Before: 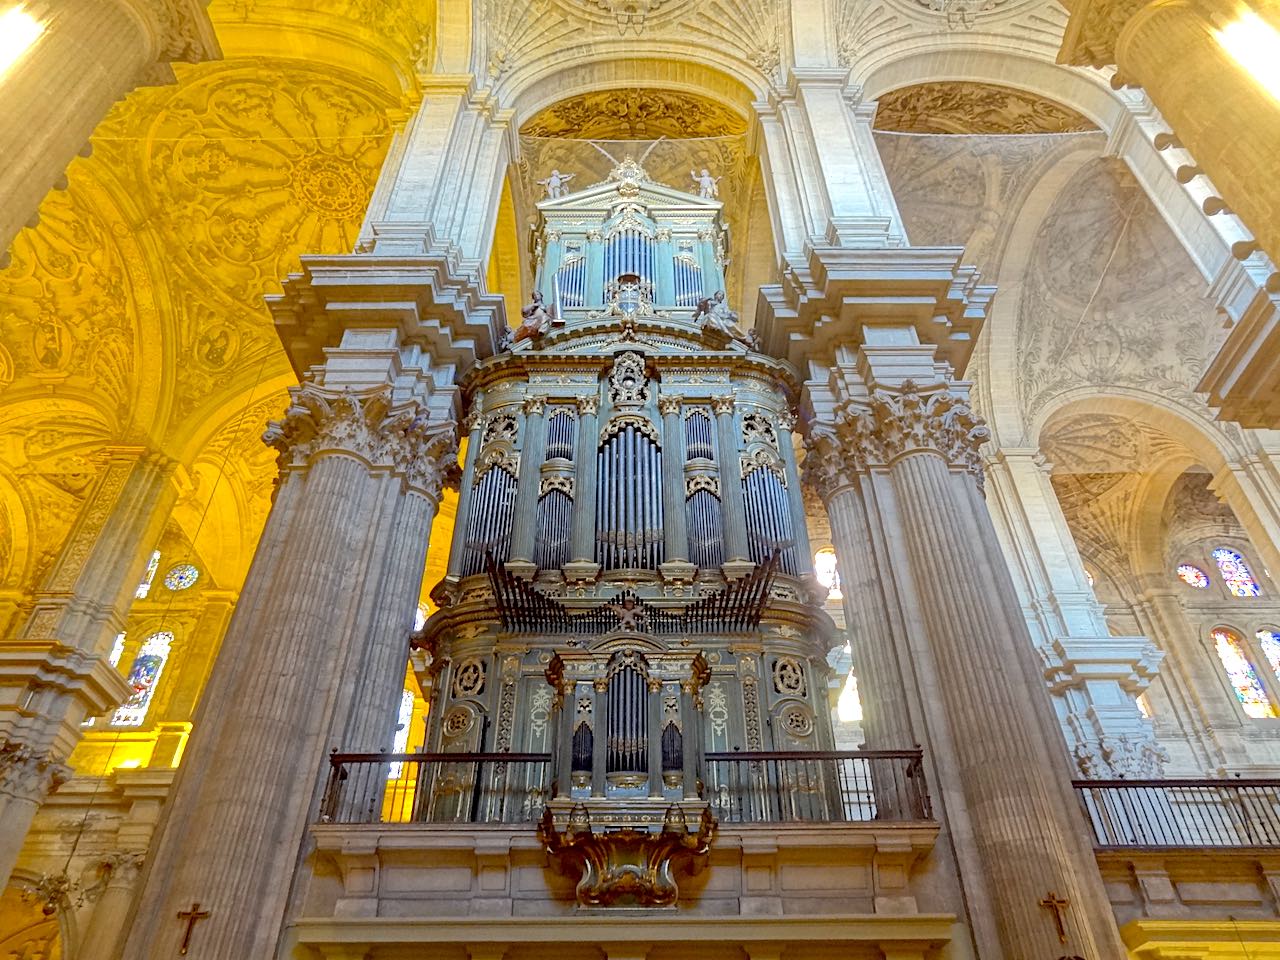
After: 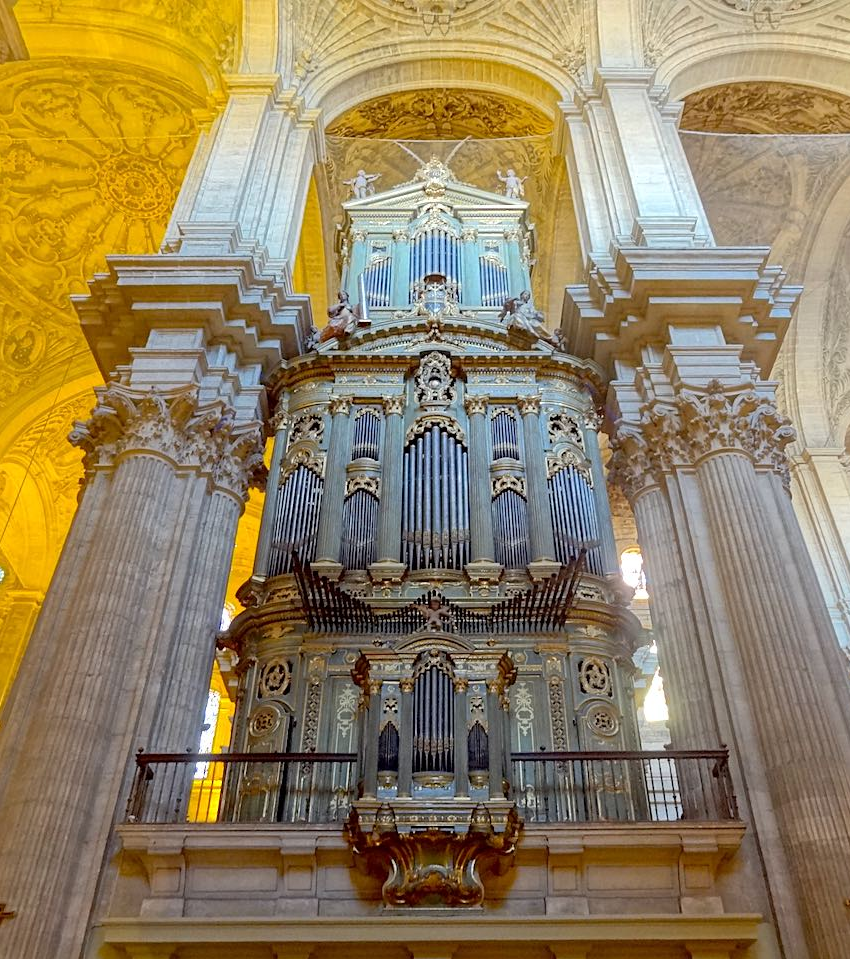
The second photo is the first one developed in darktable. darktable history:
crop and rotate: left 15.214%, right 18.305%
